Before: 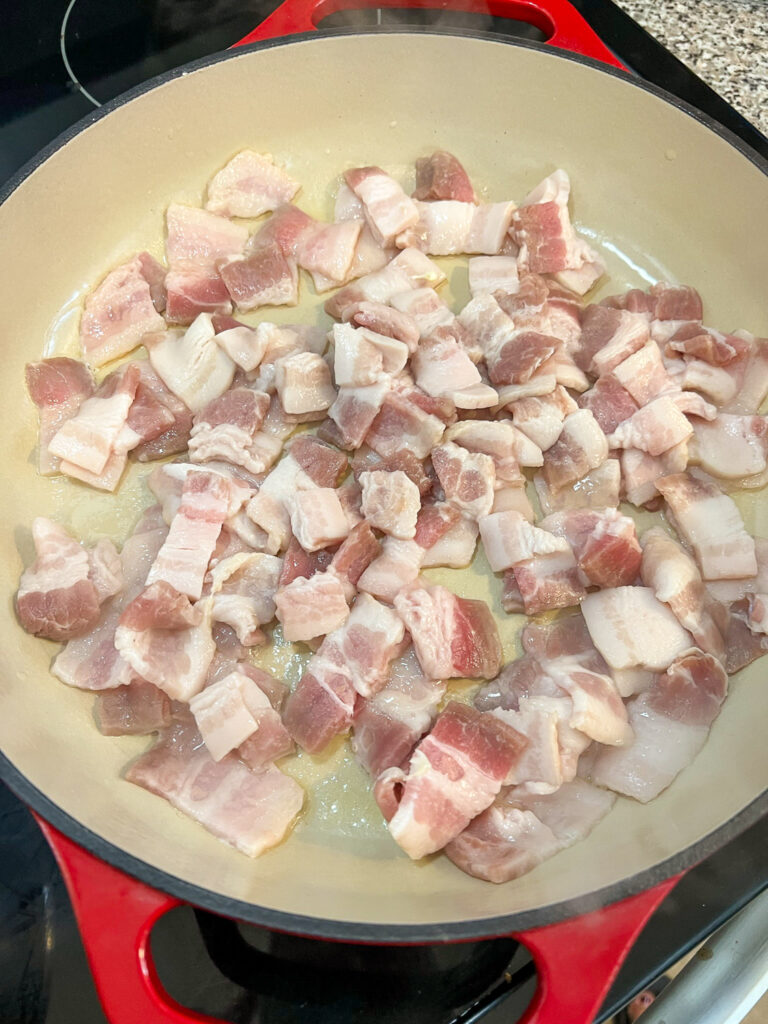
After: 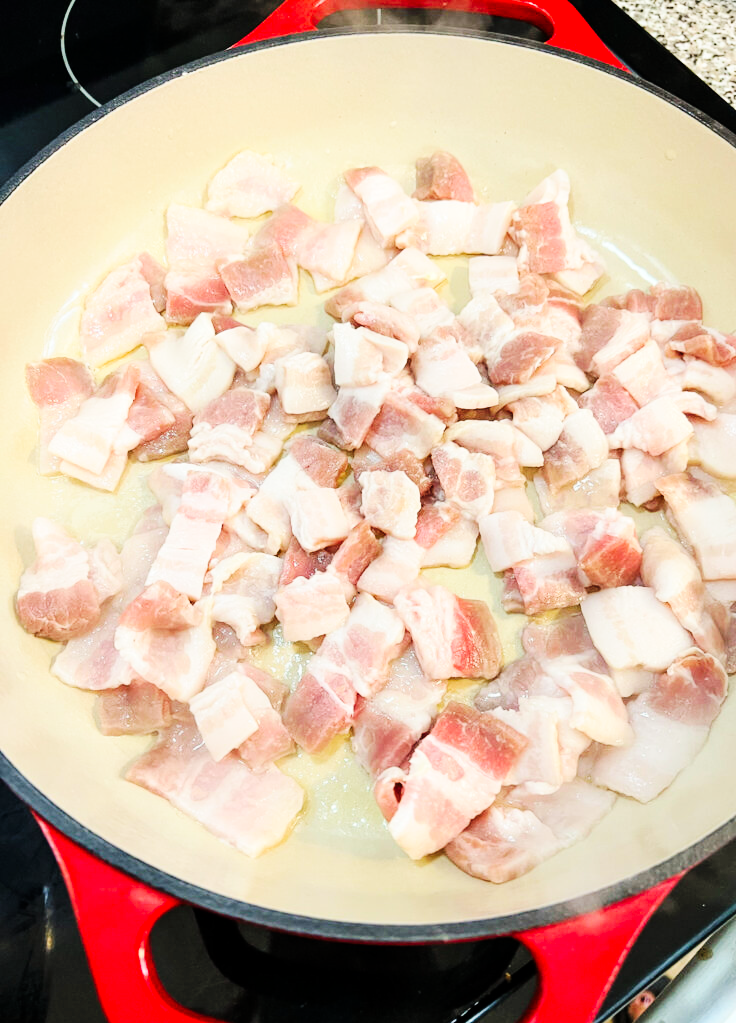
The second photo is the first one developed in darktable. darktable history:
tone curve: curves: ch0 [(0, 0) (0.004, 0.001) (0.133, 0.112) (0.325, 0.362) (0.832, 0.893) (1, 1)], color space Lab, linked channels, preserve colors none
crop: right 4.126%, bottom 0.031%
base curve: curves: ch0 [(0, 0) (0.036, 0.025) (0.121, 0.166) (0.206, 0.329) (0.605, 0.79) (1, 1)], preserve colors none
